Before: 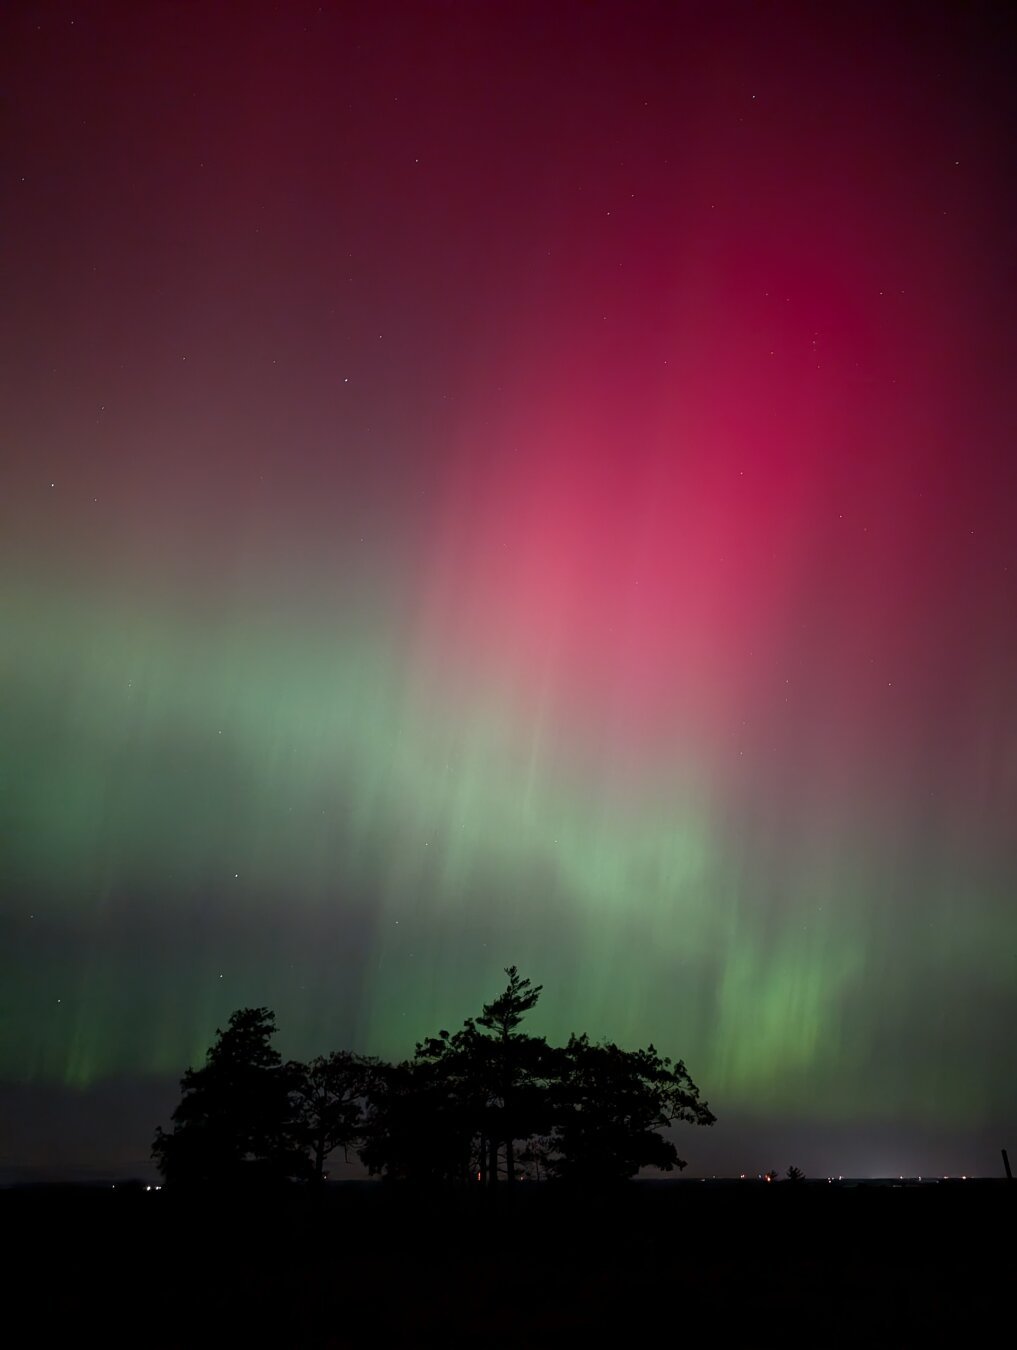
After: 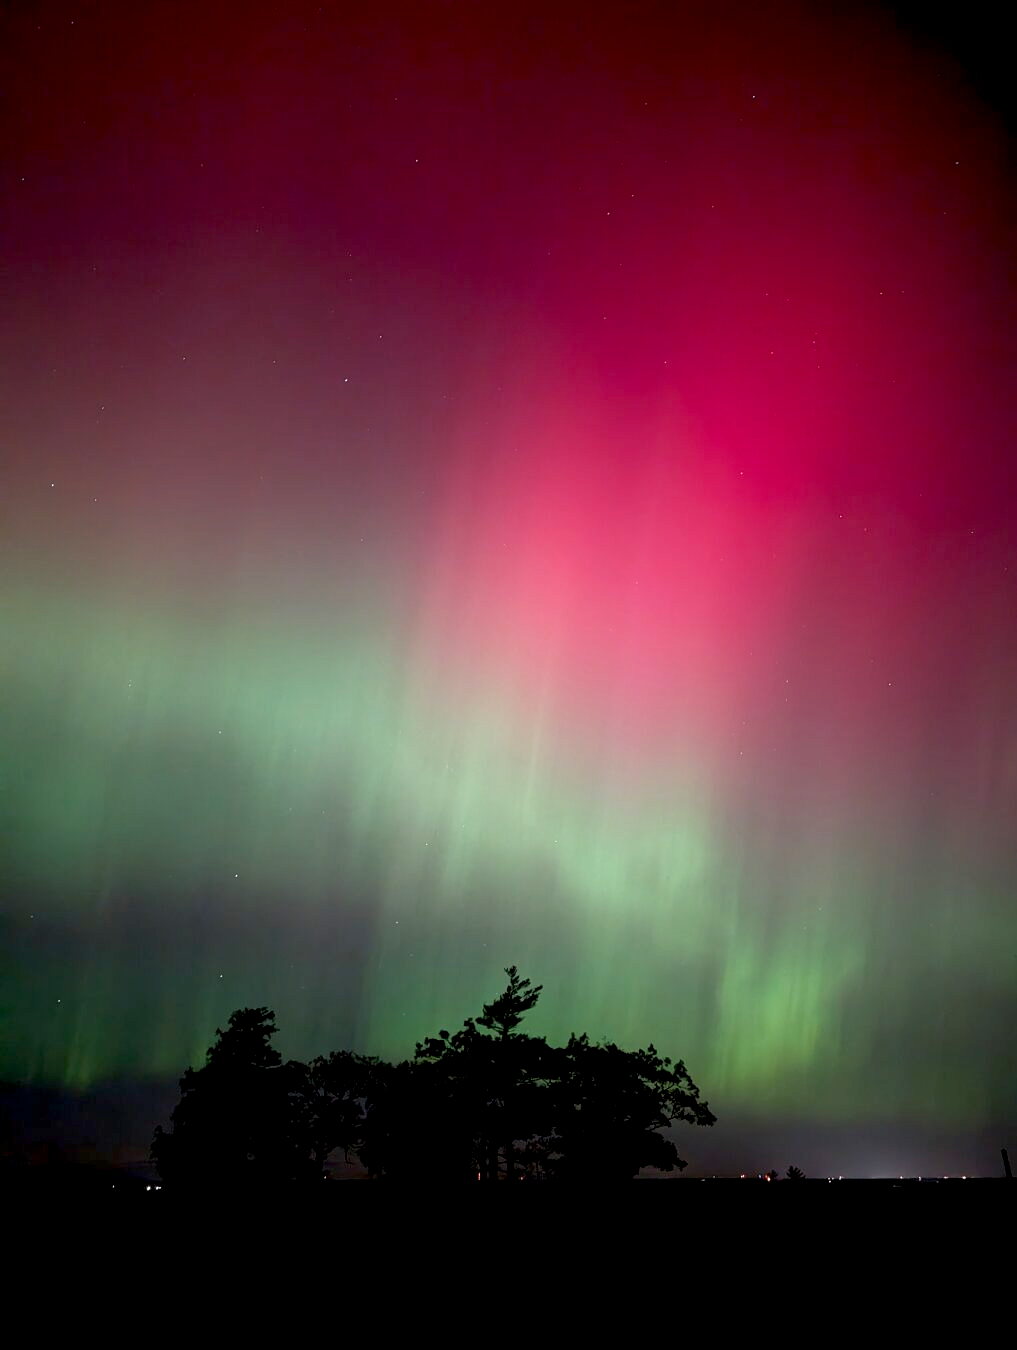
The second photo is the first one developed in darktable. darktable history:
base curve: curves: ch0 [(0, 0) (0.579, 0.807) (1, 1)], preserve colors none
exposure: black level correction 0.01, exposure 0.016 EV, compensate highlight preservation false
